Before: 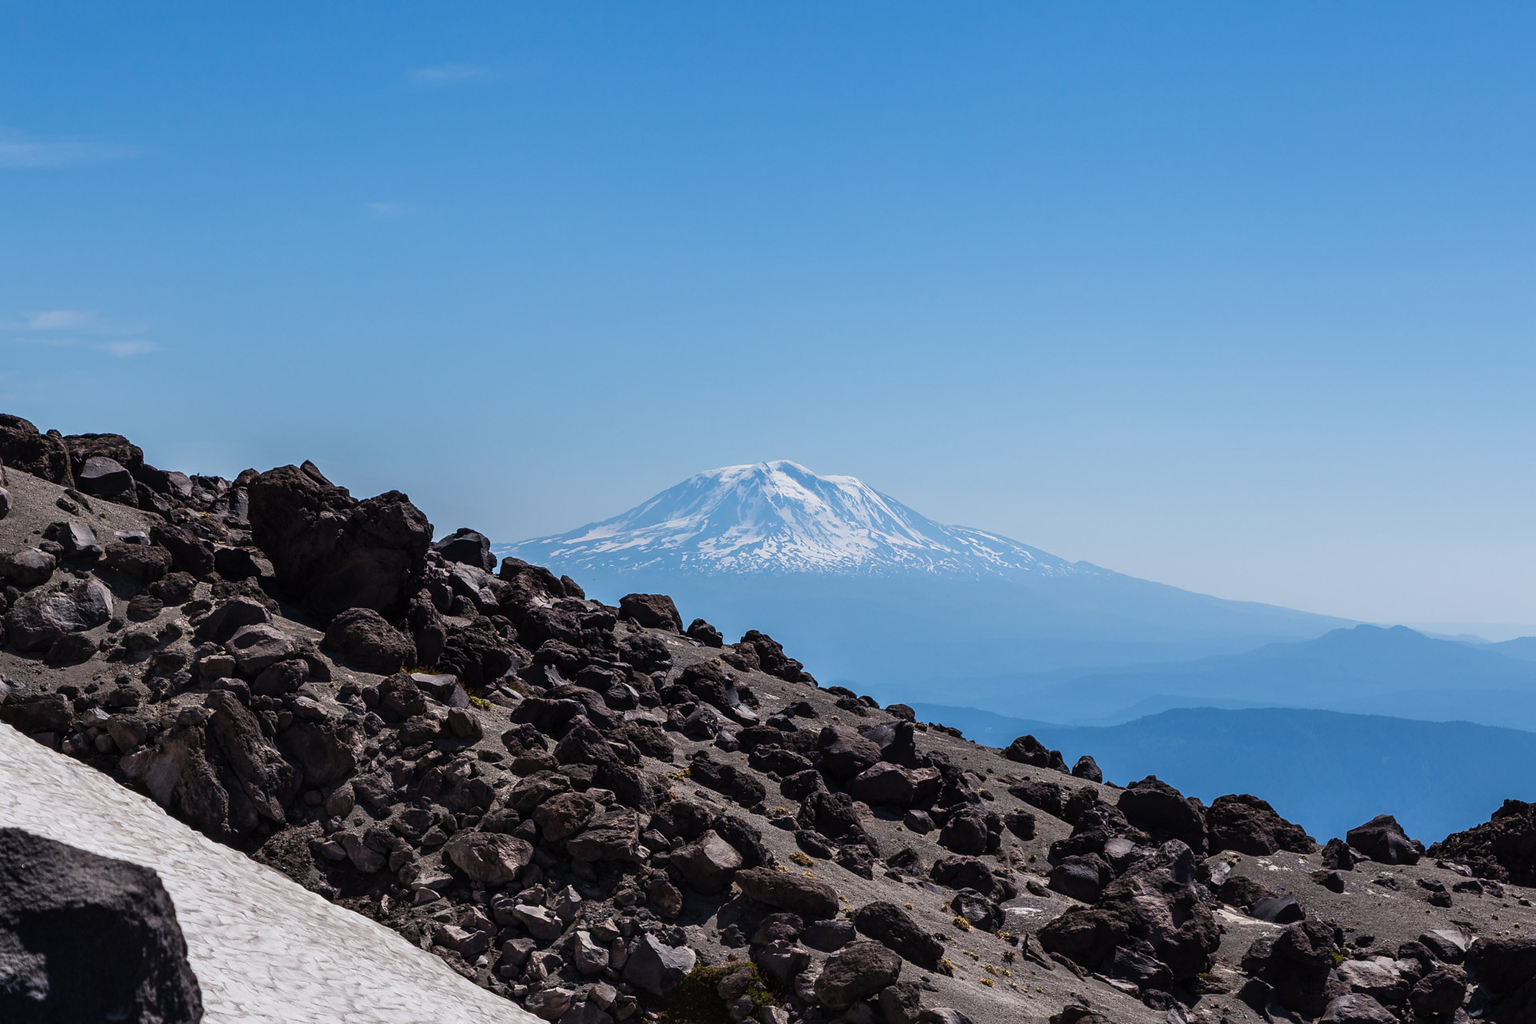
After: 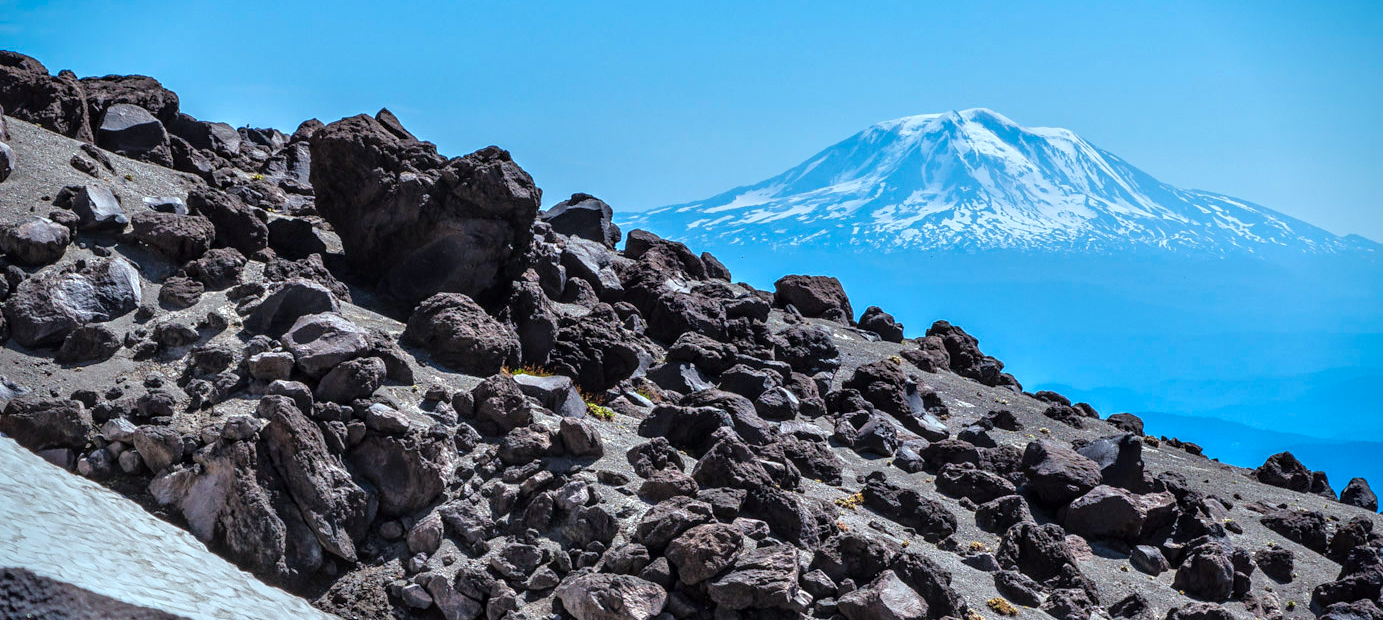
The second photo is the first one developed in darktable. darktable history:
color correction: highlights a* -10.04, highlights b* -10.37
contrast brightness saturation: contrast 0.04, saturation 0.16
rgb curve: curves: ch0 [(0, 0) (0.136, 0.078) (0.262, 0.245) (0.414, 0.42) (1, 1)], compensate middle gray true, preserve colors basic power
local contrast: on, module defaults
crop: top 36.498%, right 27.964%, bottom 14.995%
vignetting: fall-off start 88.53%, fall-off radius 44.2%, saturation 0.376, width/height ratio 1.161
tone equalizer: -8 EV 2 EV, -7 EV 2 EV, -6 EV 2 EV, -5 EV 2 EV, -4 EV 2 EV, -3 EV 1.5 EV, -2 EV 1 EV, -1 EV 0.5 EV
